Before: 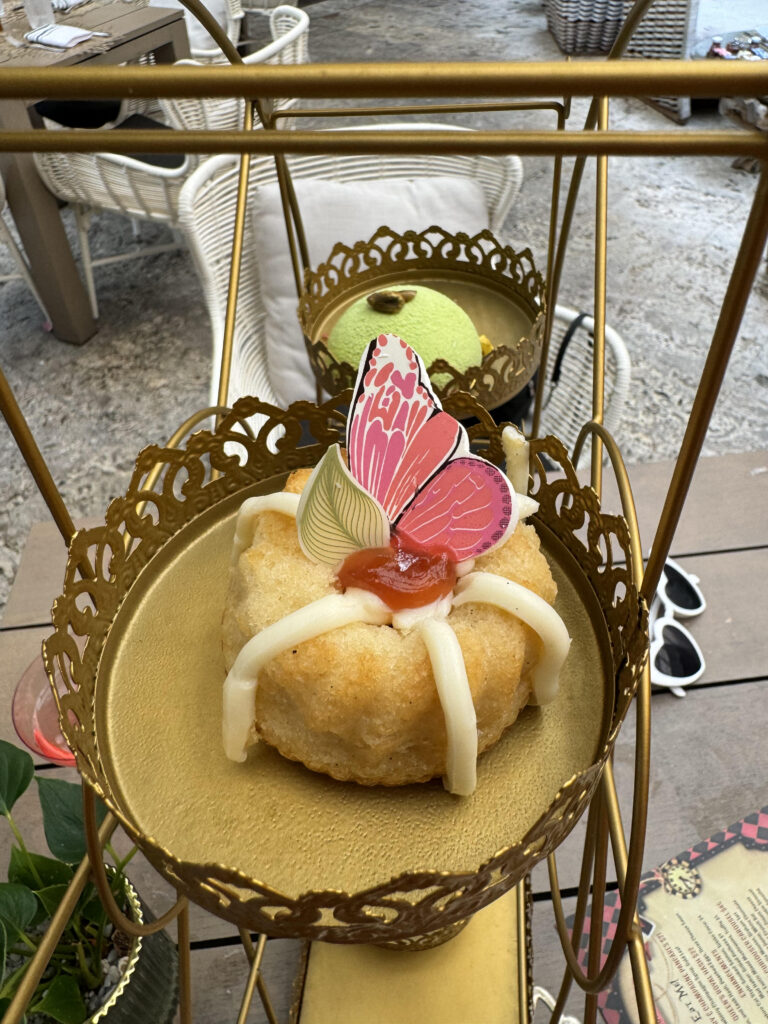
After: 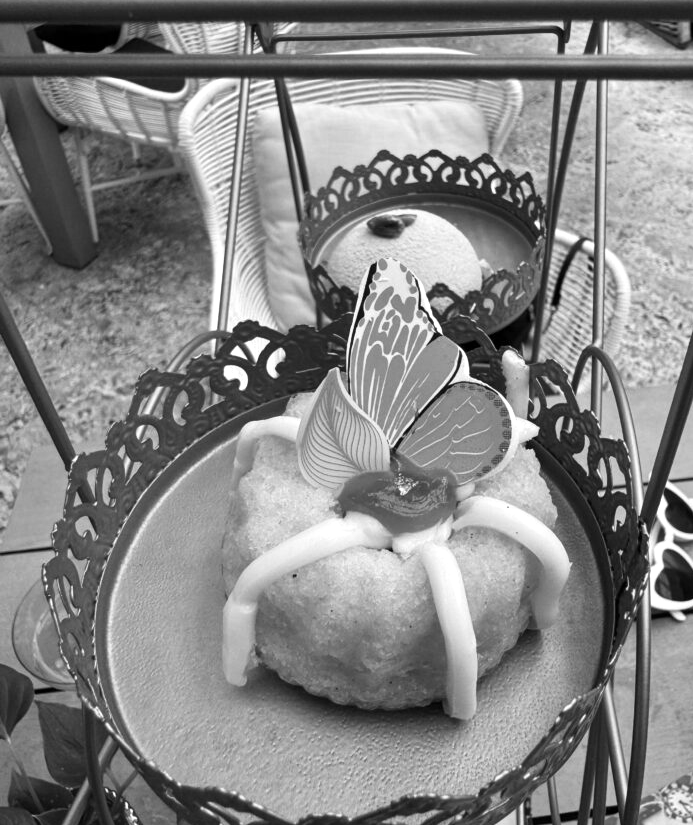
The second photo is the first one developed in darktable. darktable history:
color correction: highlights a* -4.98, highlights b* -3.76, shadows a* 3.83, shadows b* 4.08
color balance rgb: shadows lift › luminance 0.49%, shadows lift › chroma 6.83%, shadows lift › hue 300.29°, power › hue 208.98°, highlights gain › luminance 20.24%, highlights gain › chroma 13.17%, highlights gain › hue 173.85°, perceptual saturation grading › global saturation 18.05%
monochrome: a 30.25, b 92.03
crop: top 7.49%, right 9.717%, bottom 11.943%
